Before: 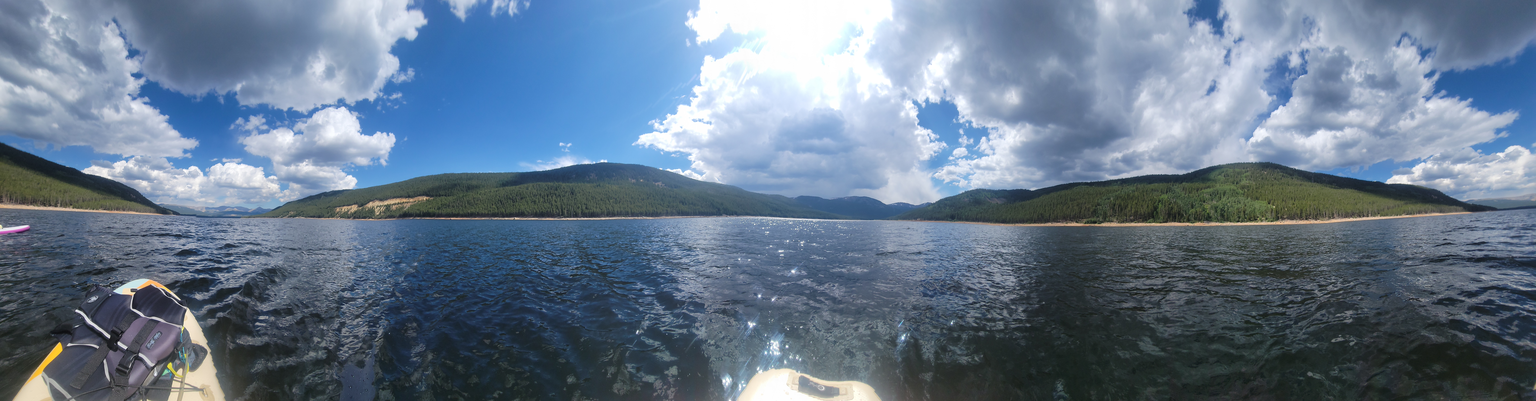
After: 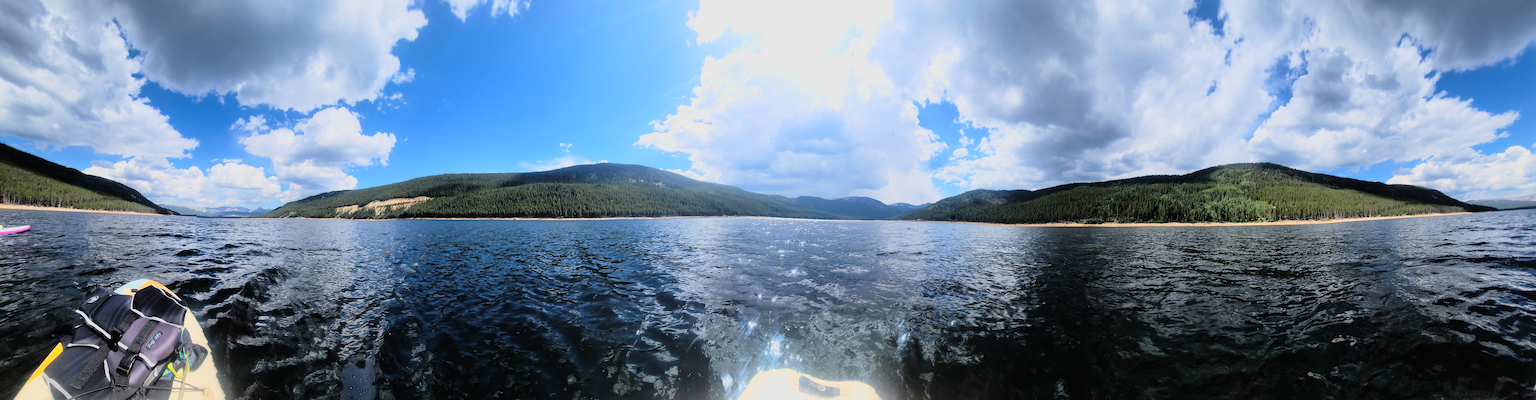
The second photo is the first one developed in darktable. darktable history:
contrast brightness saturation: contrast 0.2, brightness 0.157, saturation 0.217
filmic rgb: black relative exposure -6.25 EV, white relative exposure 2.8 EV, target black luminance 0%, hardness 4.6, latitude 68.26%, contrast 1.287, shadows ↔ highlights balance -3.12%, color science v4 (2020)
tone curve: curves: ch0 [(0, 0.009) (0.105, 0.069) (0.195, 0.154) (0.289, 0.278) (0.384, 0.391) (0.513, 0.53) (0.66, 0.667) (0.895, 0.863) (1, 0.919)]; ch1 [(0, 0) (0.161, 0.092) (0.35, 0.33) (0.403, 0.395) (0.456, 0.469) (0.502, 0.499) (0.519, 0.514) (0.576, 0.587) (0.642, 0.645) (0.701, 0.742) (1, 0.942)]; ch2 [(0, 0) (0.371, 0.362) (0.437, 0.437) (0.501, 0.5) (0.53, 0.528) (0.569, 0.551) (0.619, 0.58) (0.883, 0.752) (1, 0.929)]
tone equalizer: edges refinement/feathering 500, mask exposure compensation -1.57 EV, preserve details no
